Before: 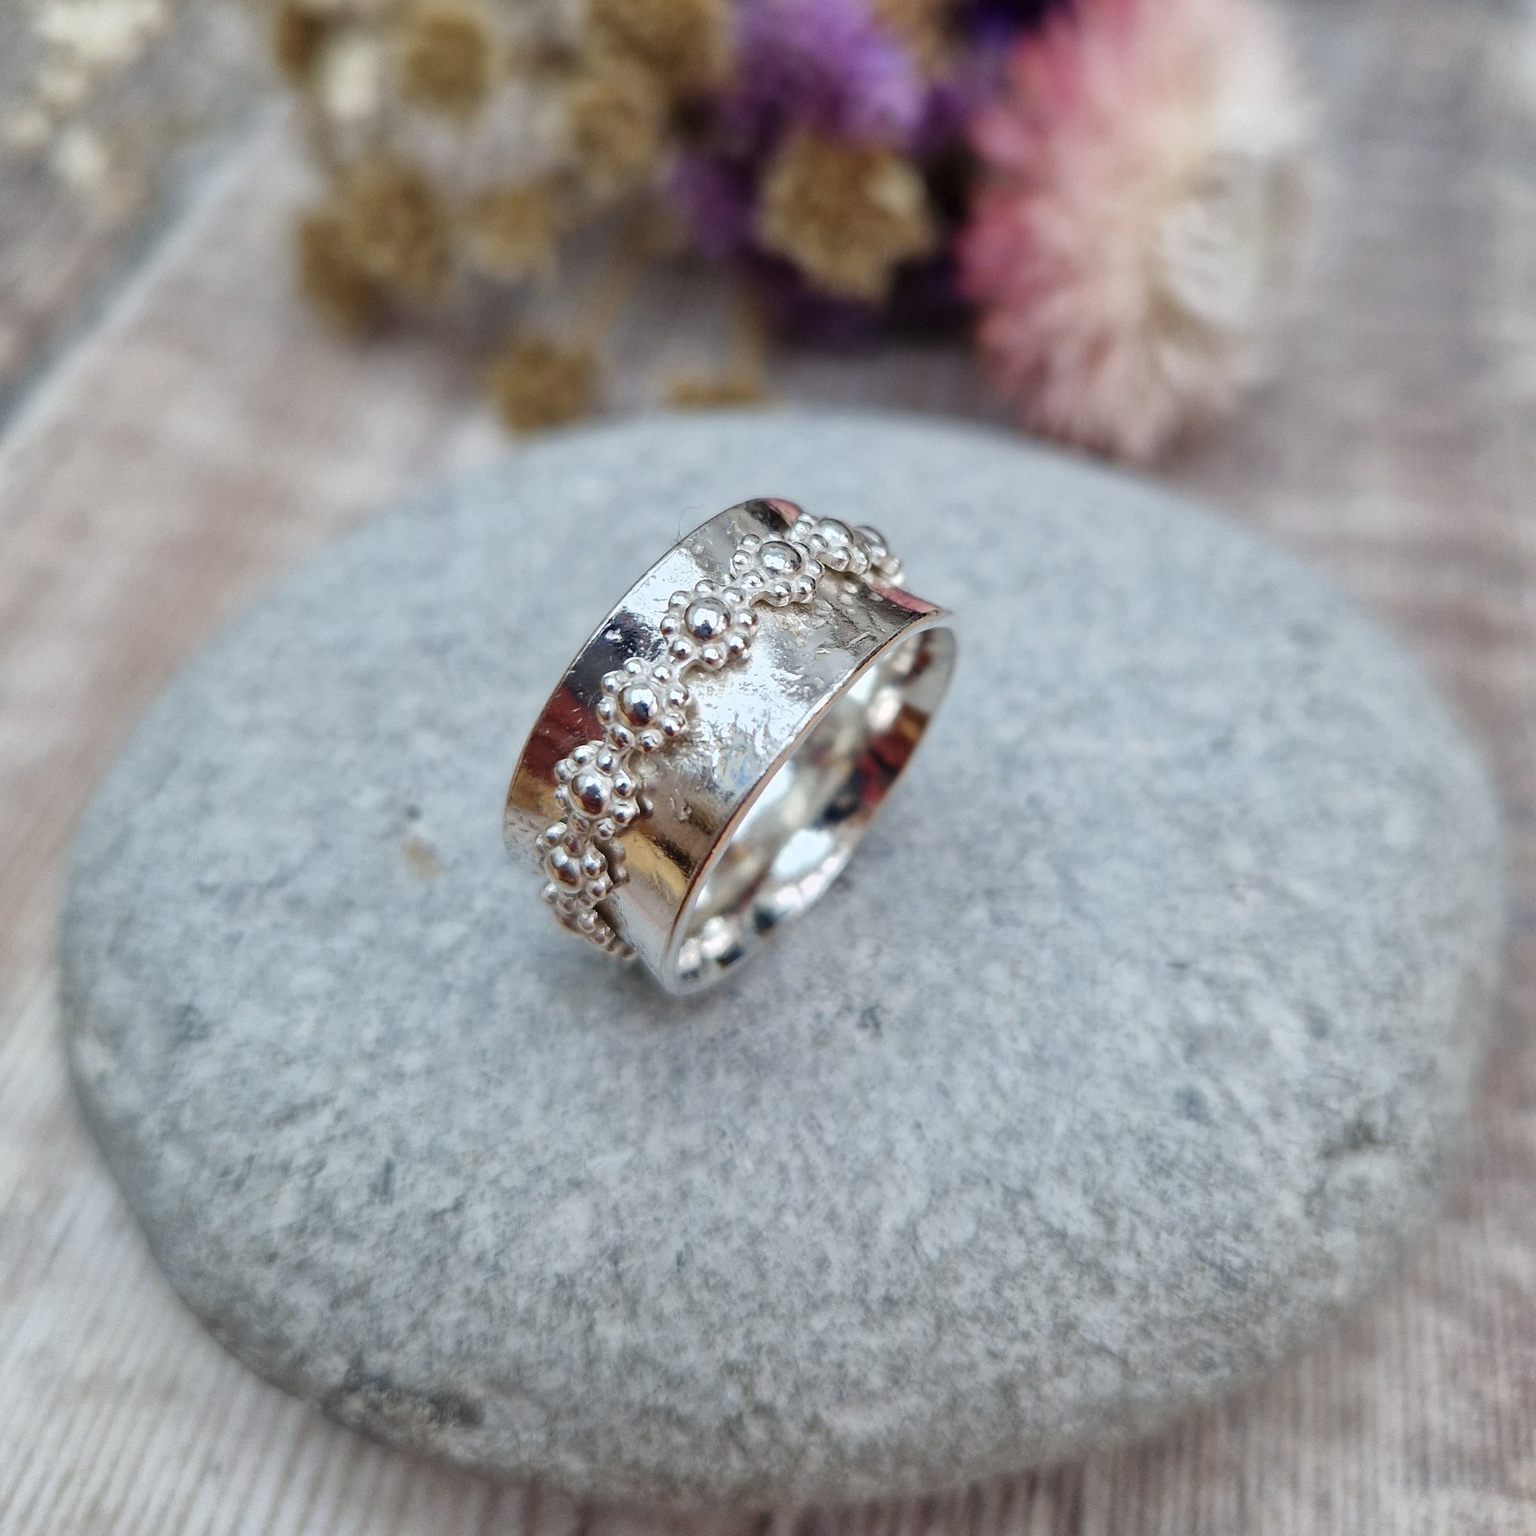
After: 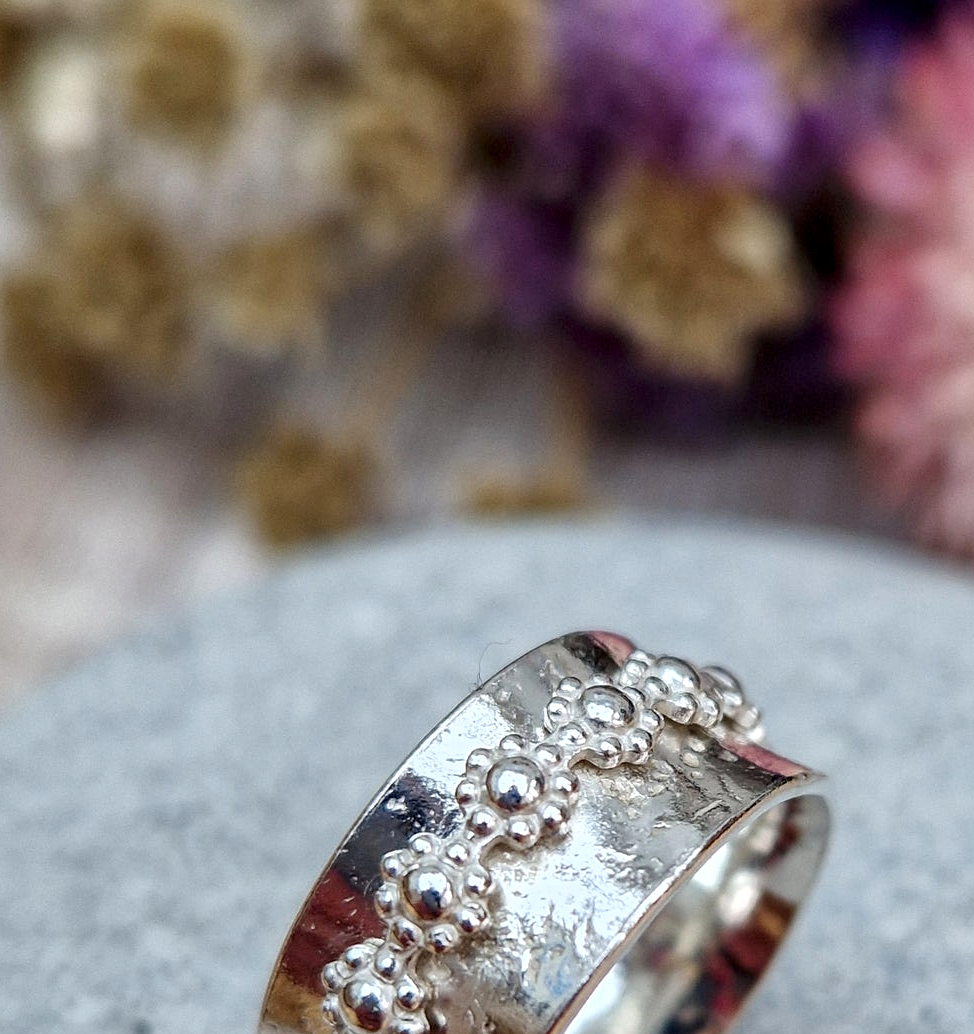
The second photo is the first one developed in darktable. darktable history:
local contrast: detail 130%
sharpen: amount 0.201
crop: left 19.603%, right 30.332%, bottom 46.823%
contrast brightness saturation: saturation 0.103
